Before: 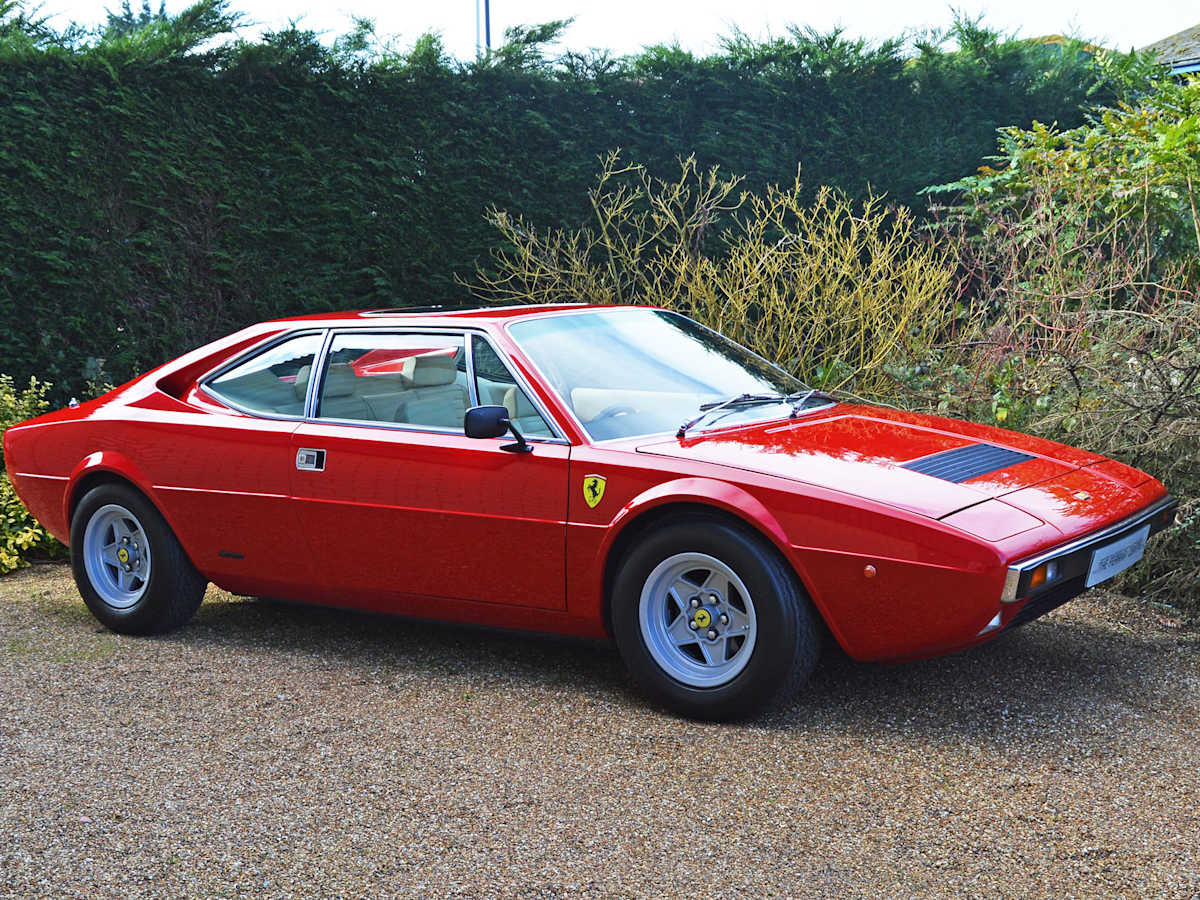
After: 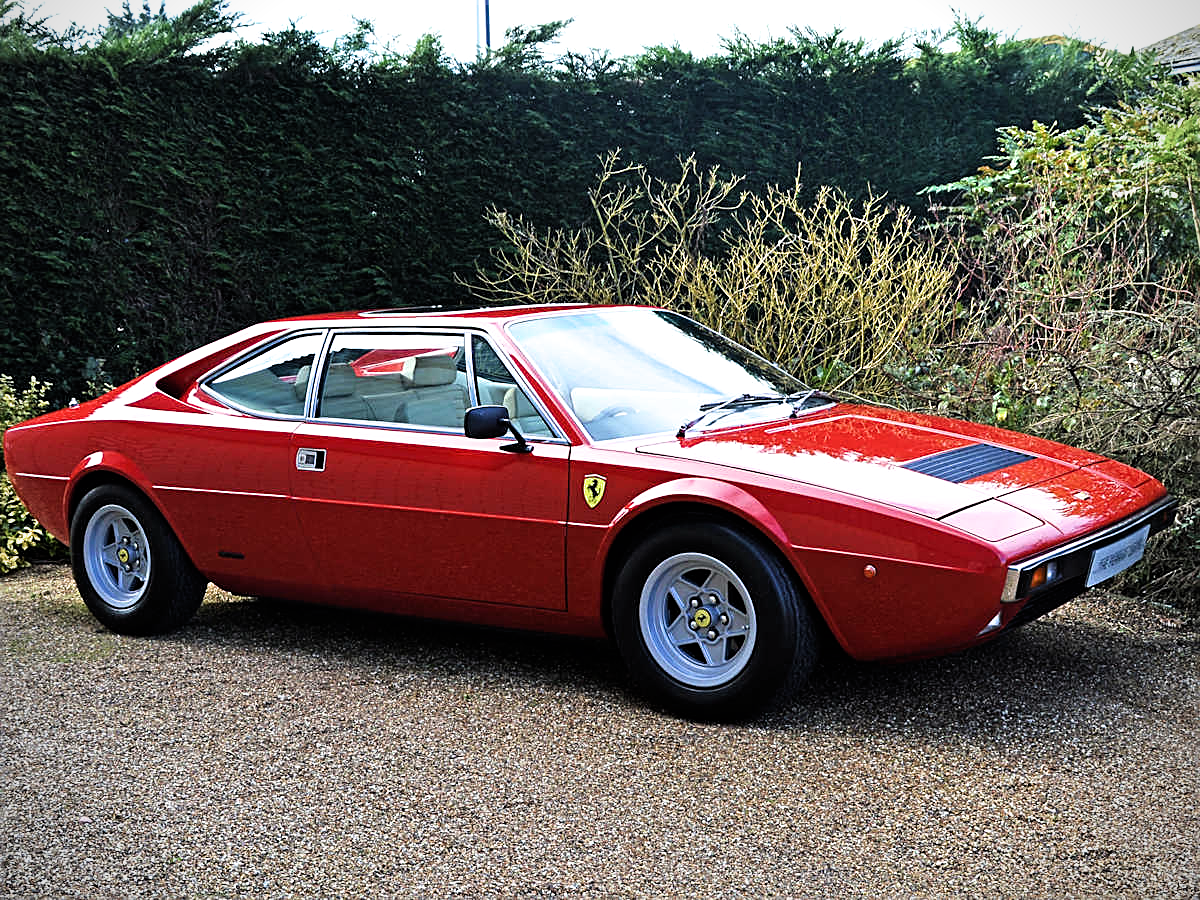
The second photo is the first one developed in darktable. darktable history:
sharpen: on, module defaults
filmic rgb: black relative exposure -8.2 EV, white relative exposure 2.2 EV, threshold 3.02 EV, target white luminance 99.877%, hardness 7.07, latitude 74.57%, contrast 1.315, highlights saturation mix -1.58%, shadows ↔ highlights balance 29.99%, enable highlight reconstruction true
vignetting: fall-off start 91.32%, unbound false
